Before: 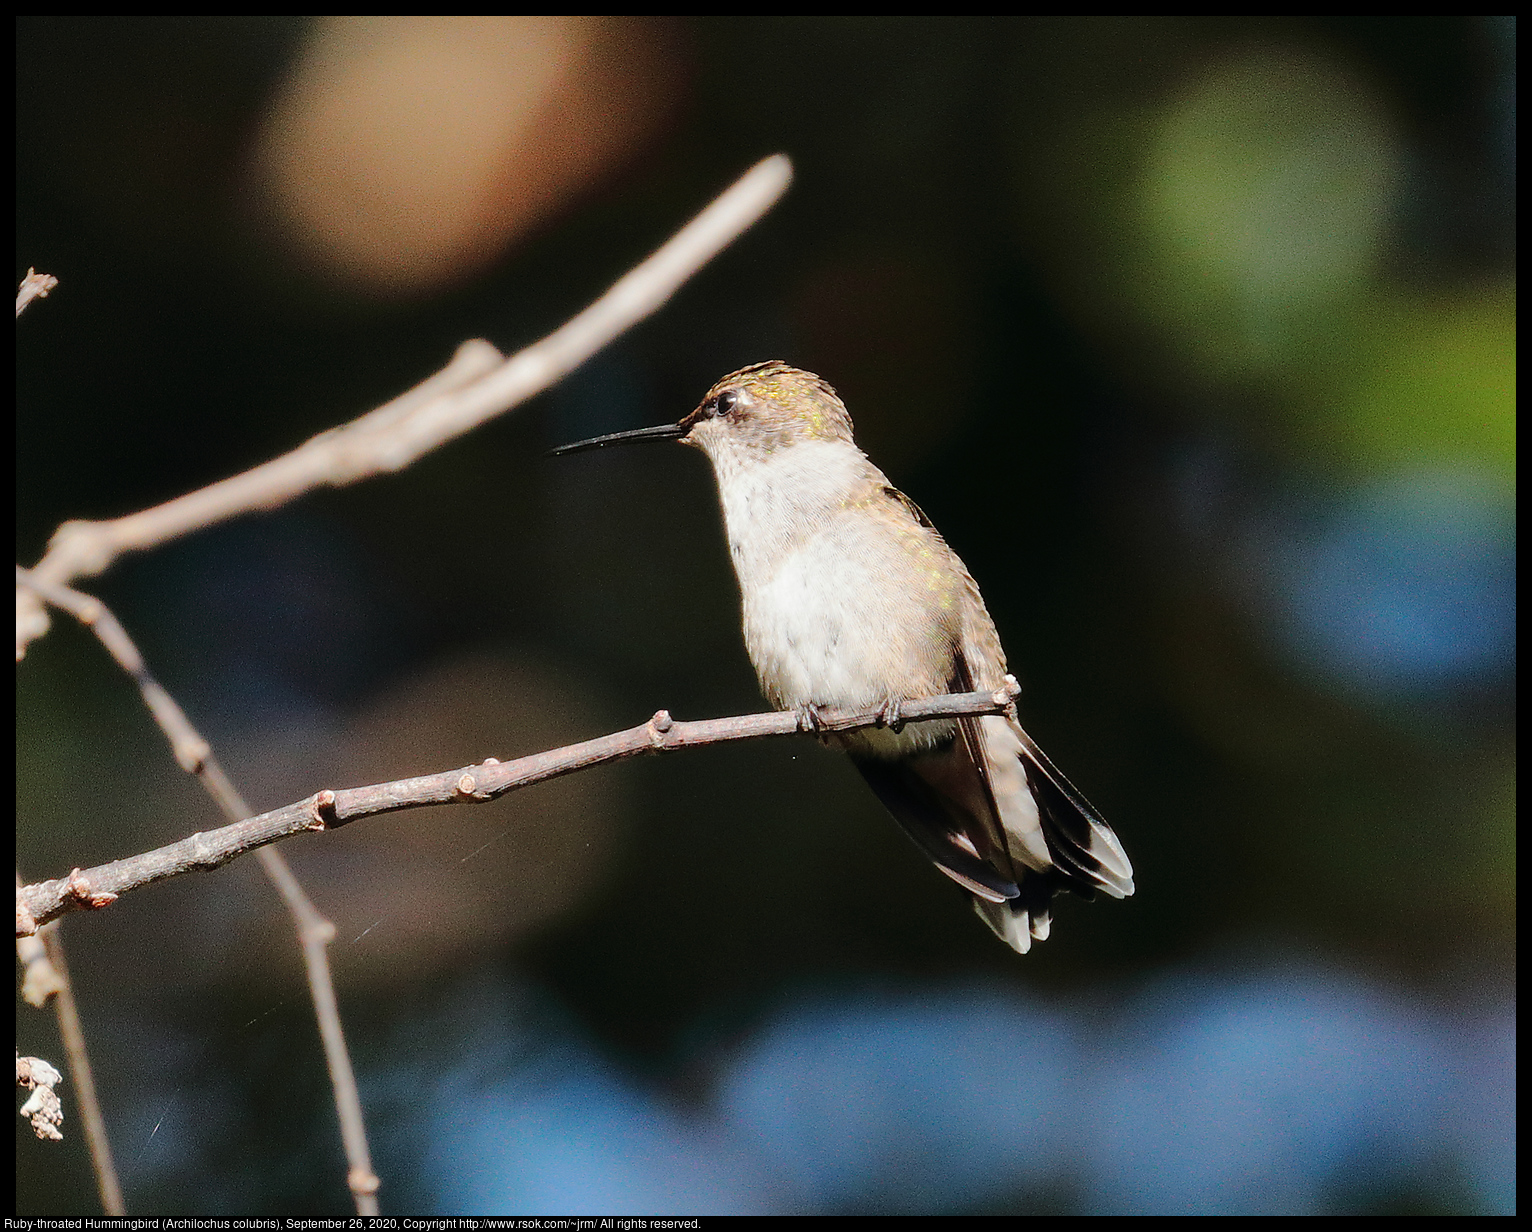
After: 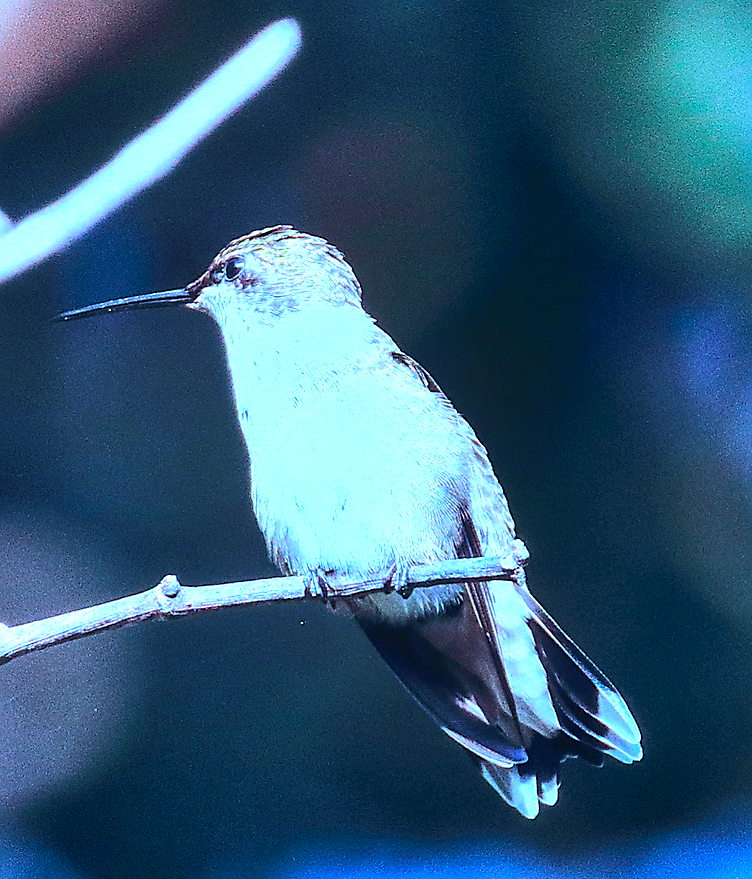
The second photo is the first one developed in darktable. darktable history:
sharpen: on, module defaults
crop: left 32.166%, top 10.996%, right 18.701%, bottom 17.613%
local contrast: on, module defaults
shadows and highlights: white point adjustment 1.08, soften with gaussian
exposure: black level correction 0, exposure 1.2 EV, compensate highlight preservation false
color calibration: illuminant as shot in camera, x 0.484, y 0.431, temperature 2435.7 K, gamut compression 1.75
tone equalizer: mask exposure compensation -0.502 EV
